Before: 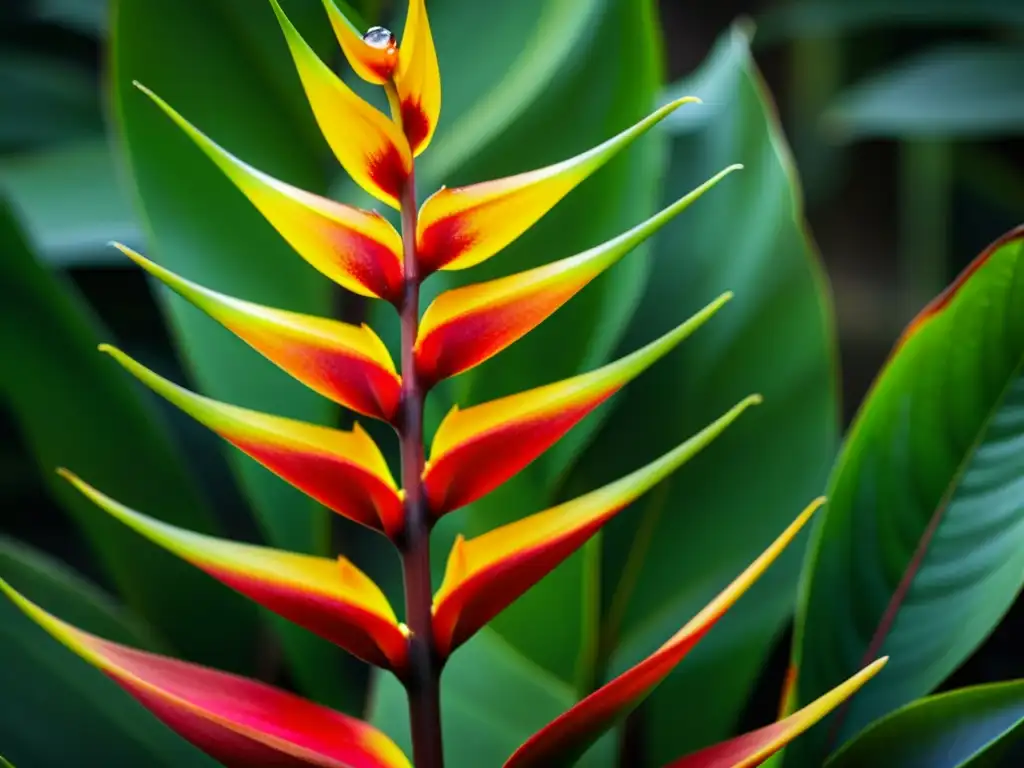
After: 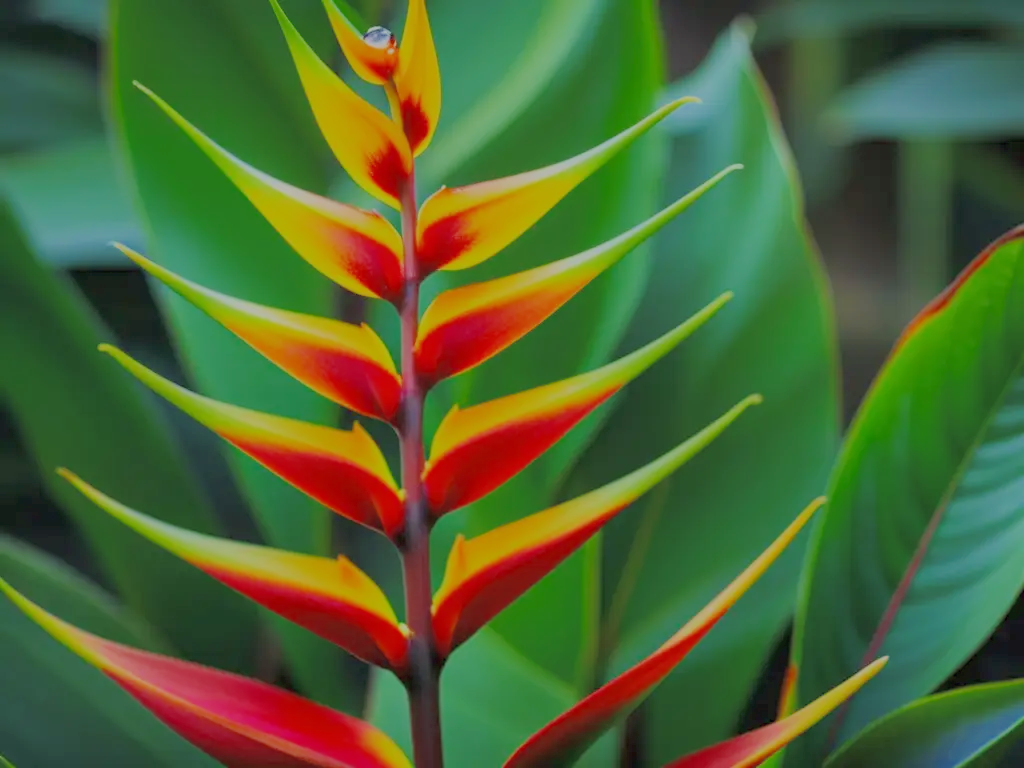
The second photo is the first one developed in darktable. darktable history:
exposure: black level correction 0, exposure 0.595 EV, compensate exposure bias true, compensate highlight preservation false
filmic rgb: black relative exposure -15.89 EV, white relative exposure 7.98 EV, hardness 4.13, latitude 49.24%, contrast 0.505, color science v6 (2022)
